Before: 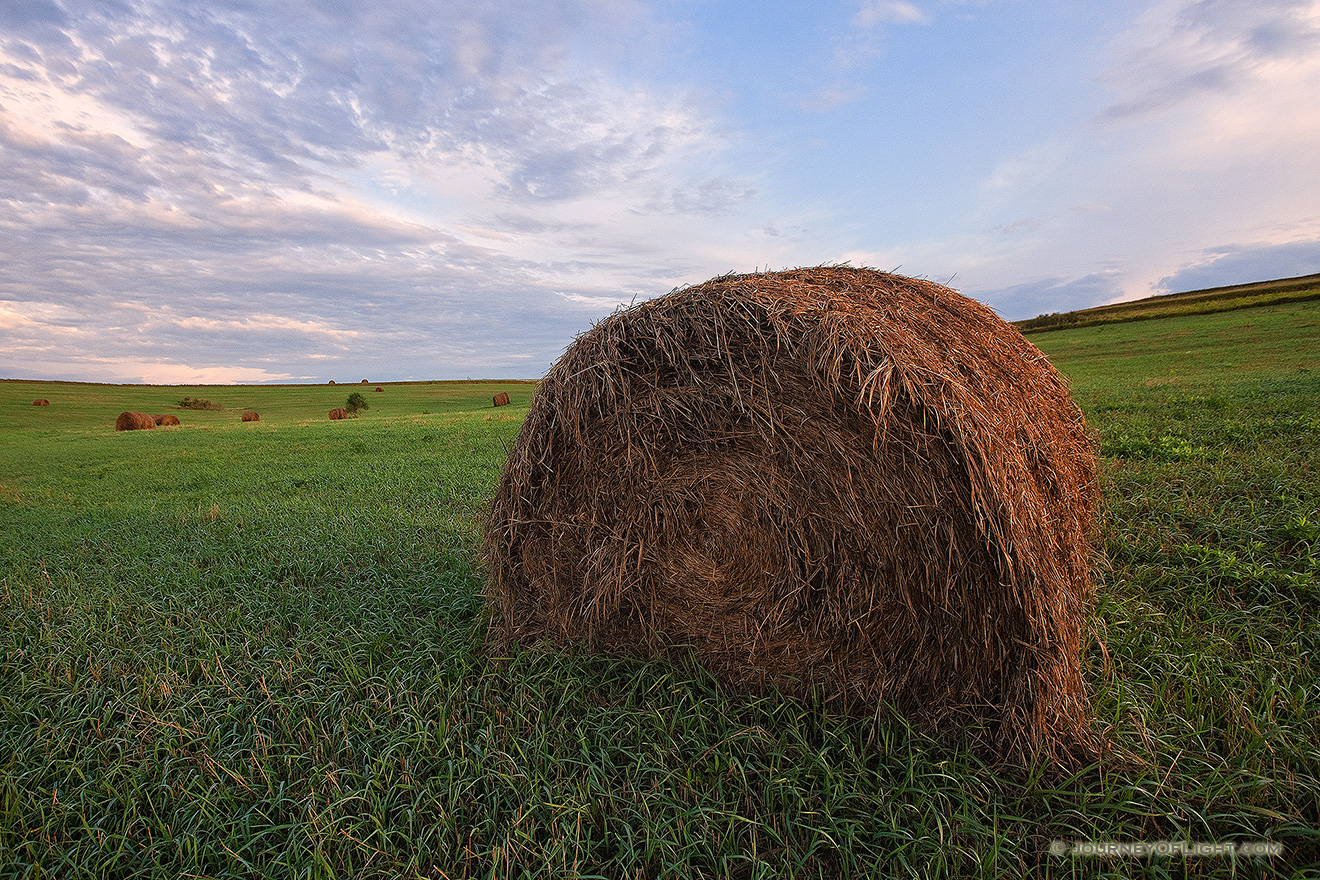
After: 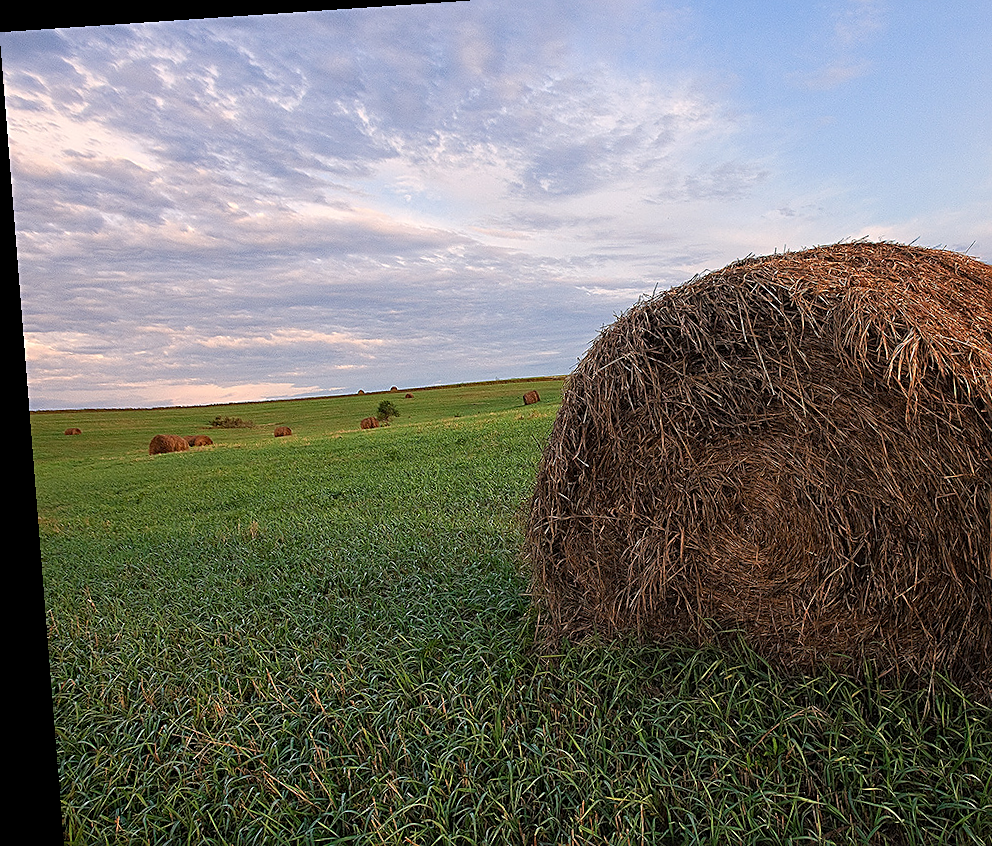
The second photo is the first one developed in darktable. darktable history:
rotate and perspective: rotation -4.2°, shear 0.006, automatic cropping off
sharpen: on, module defaults
crop: top 5.803%, right 27.864%, bottom 5.804%
